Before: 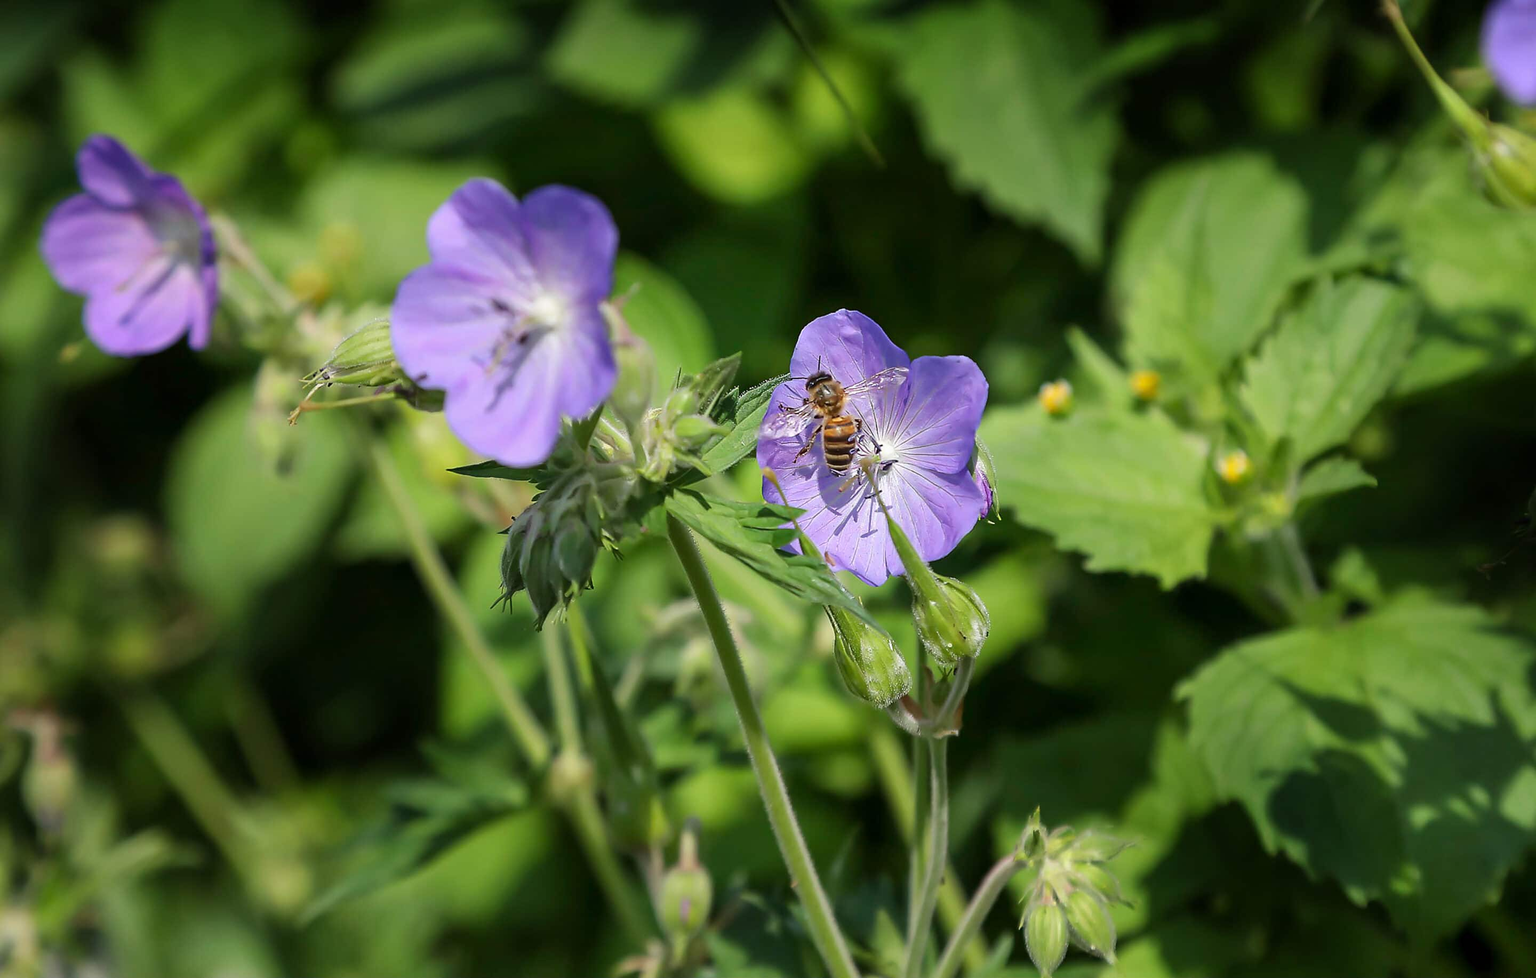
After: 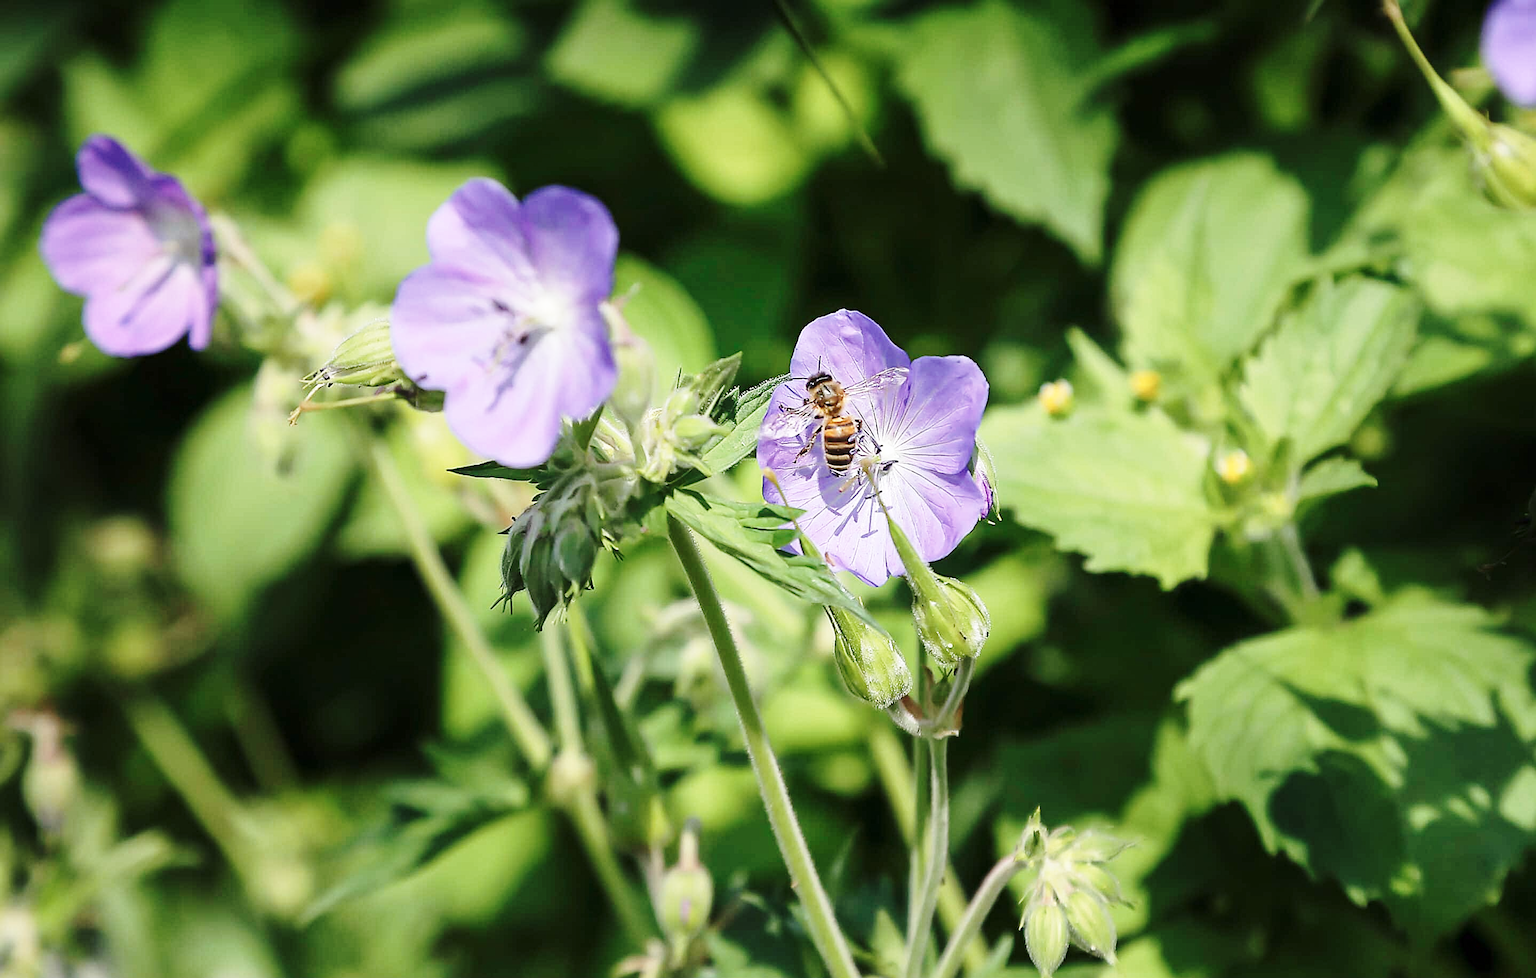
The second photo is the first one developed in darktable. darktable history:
contrast brightness saturation: contrast 0.06, brightness -0.01, saturation -0.23
levels: levels [0, 0.478, 1]
base curve: curves: ch0 [(0, 0) (0.028, 0.03) (0.121, 0.232) (0.46, 0.748) (0.859, 0.968) (1, 1)], preserve colors none
sharpen: radius 2.167, amount 0.381, threshold 0
